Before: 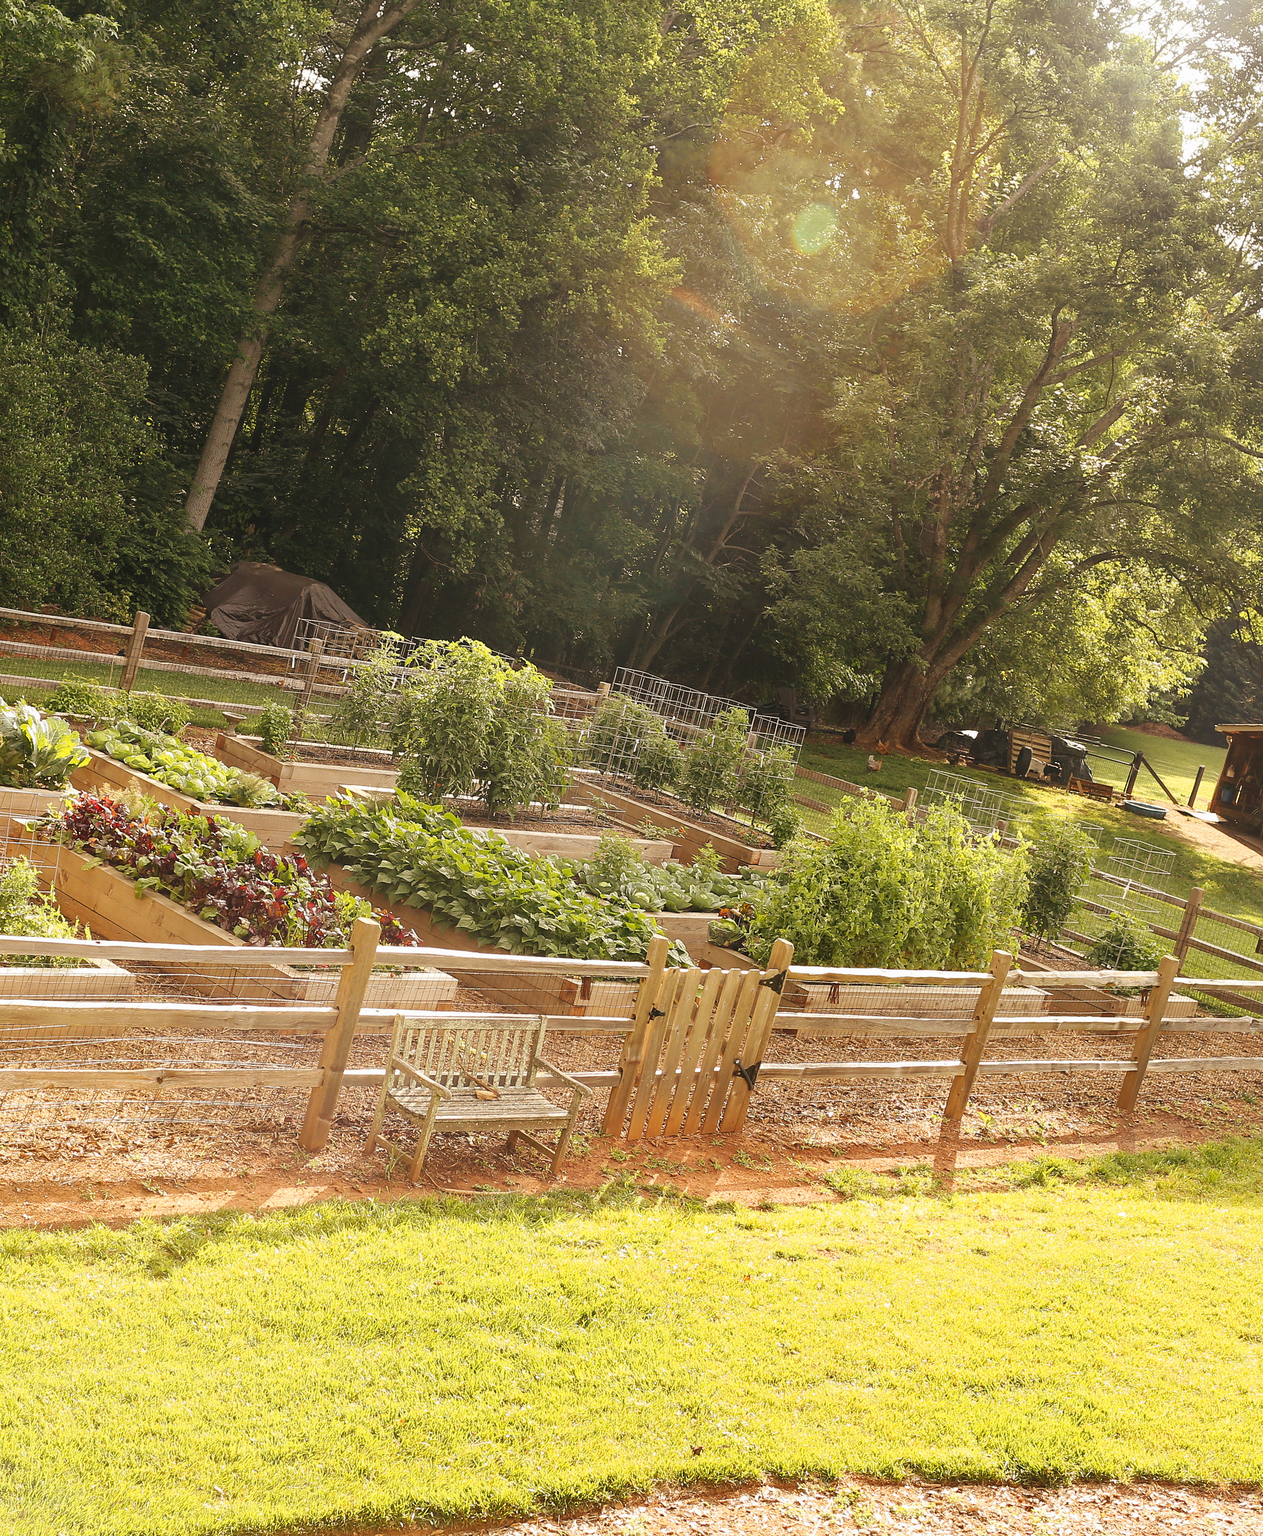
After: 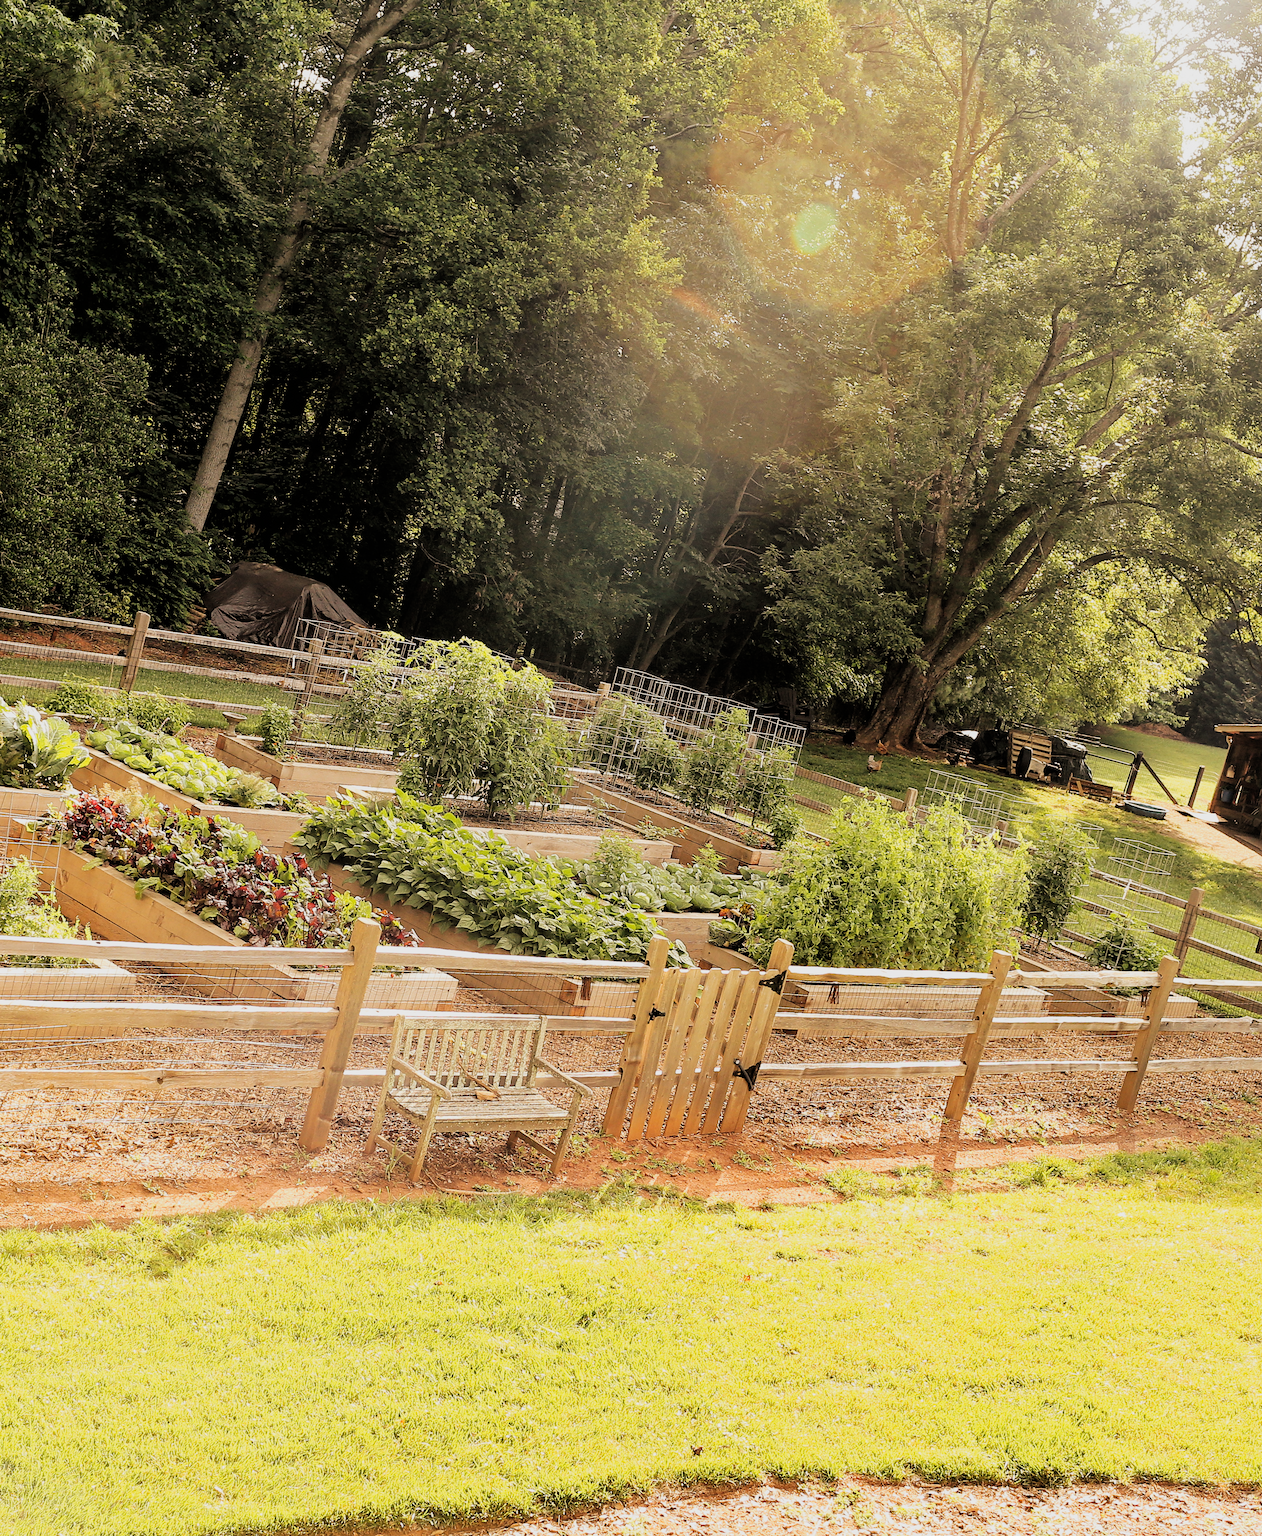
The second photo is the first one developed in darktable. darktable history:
filmic rgb: black relative exposure -5 EV, hardness 2.88, contrast 1.3, highlights saturation mix -10%
rgb levels: levels [[0.013, 0.434, 0.89], [0, 0.5, 1], [0, 0.5, 1]]
